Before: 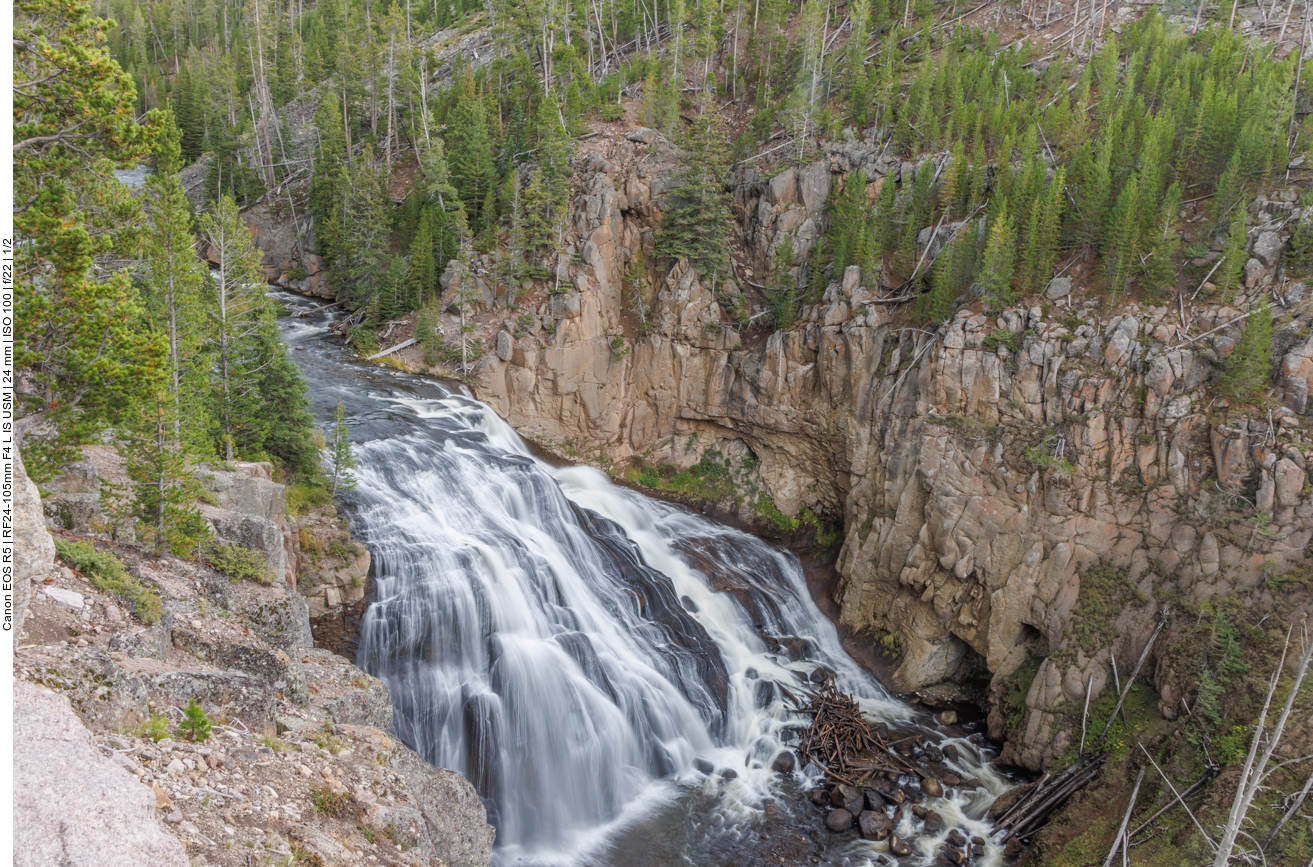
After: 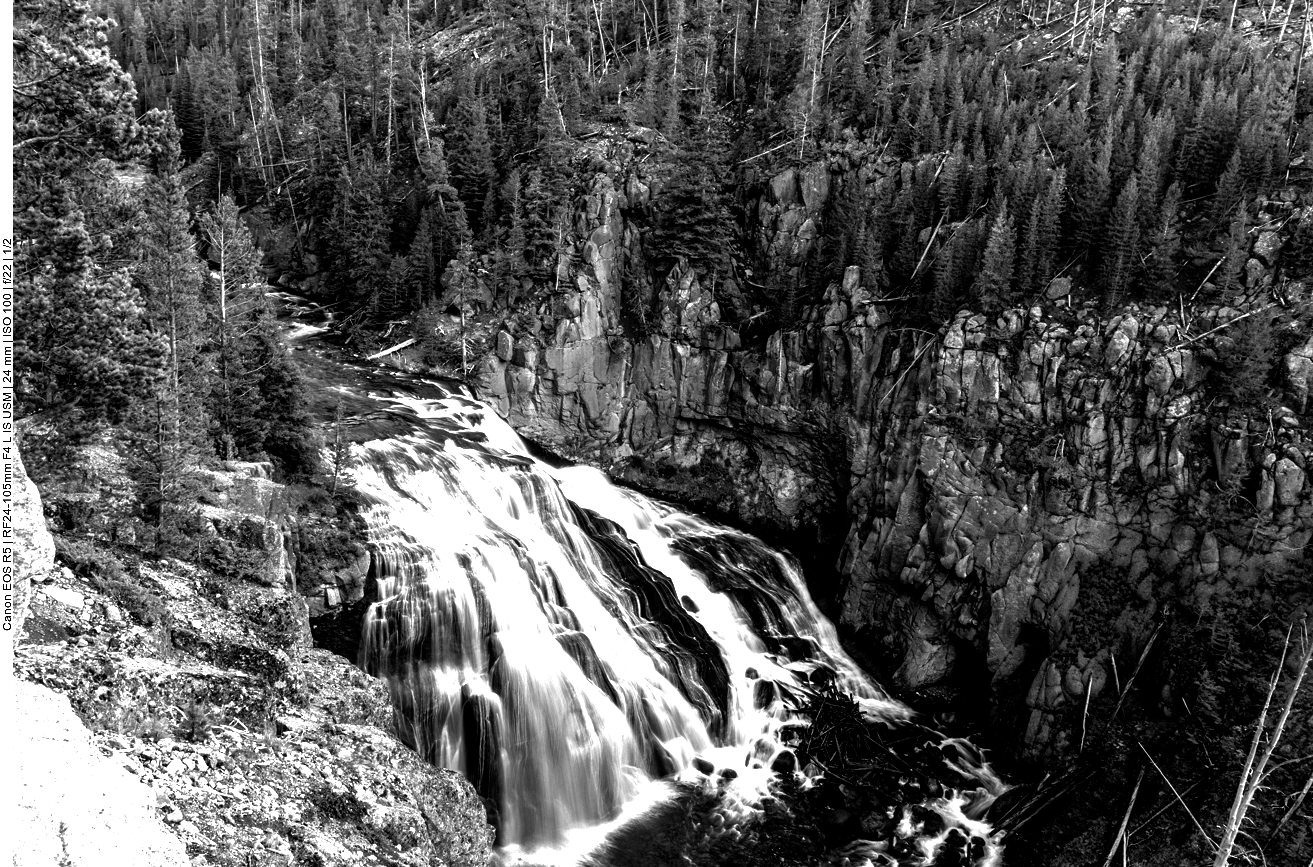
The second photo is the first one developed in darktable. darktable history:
tone equalizer: -8 EV -0.417 EV, -7 EV -0.389 EV, -6 EV -0.333 EV, -5 EV -0.222 EV, -3 EV 0.222 EV, -2 EV 0.333 EV, -1 EV 0.389 EV, +0 EV 0.417 EV, edges refinement/feathering 500, mask exposure compensation -1.57 EV, preserve details no
monochrome: on, module defaults
color balance: lift [0.991, 1, 1, 1], gamma [0.996, 1, 1, 1], input saturation 98.52%, contrast 20.34%, output saturation 103.72%
color balance rgb: shadows lift › luminance -18.76%, shadows lift › chroma 35.44%, power › luminance -3.76%, power › hue 142.17°, highlights gain › chroma 7.5%, highlights gain › hue 184.75°, global offset › luminance -0.52%, global offset › chroma 0.91%, global offset › hue 173.36°, shadows fall-off 300%, white fulcrum 2 EV, highlights fall-off 300%, linear chroma grading › shadows 17.19%, linear chroma grading › highlights 61.12%, linear chroma grading › global chroma 50%, hue shift -150.52°, perceptual brilliance grading › global brilliance 12%, mask middle-gray fulcrum 100%, contrast gray fulcrum 38.43%, contrast 35.15%, saturation formula JzAzBz (2021)
